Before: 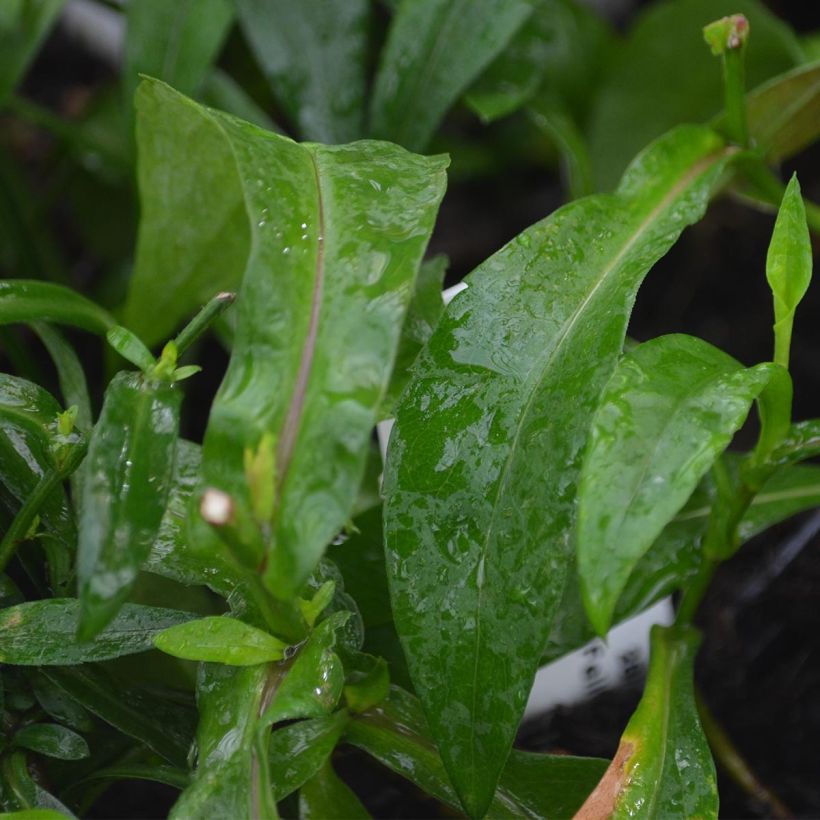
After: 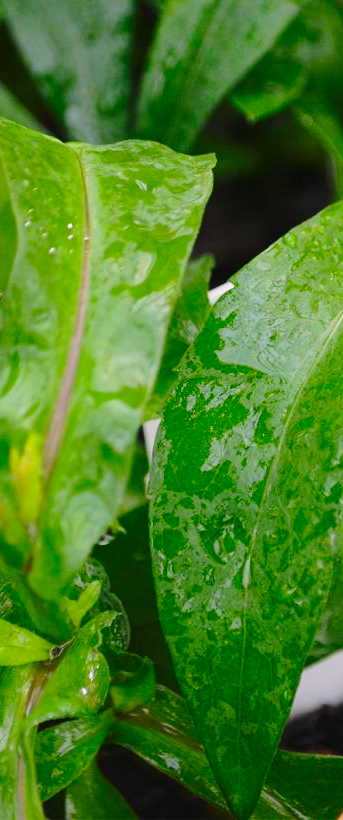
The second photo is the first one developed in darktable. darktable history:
base curve: curves: ch0 [(0, 0) (0.028, 0.03) (0.121, 0.232) (0.46, 0.748) (0.859, 0.968) (1, 1)], preserve colors none
color correction: highlights a* 3.46, highlights b* 2.02, saturation 1.2
crop: left 28.604%, right 29.449%
shadows and highlights: shadows -20.27, white point adjustment -2.02, highlights -35.13
